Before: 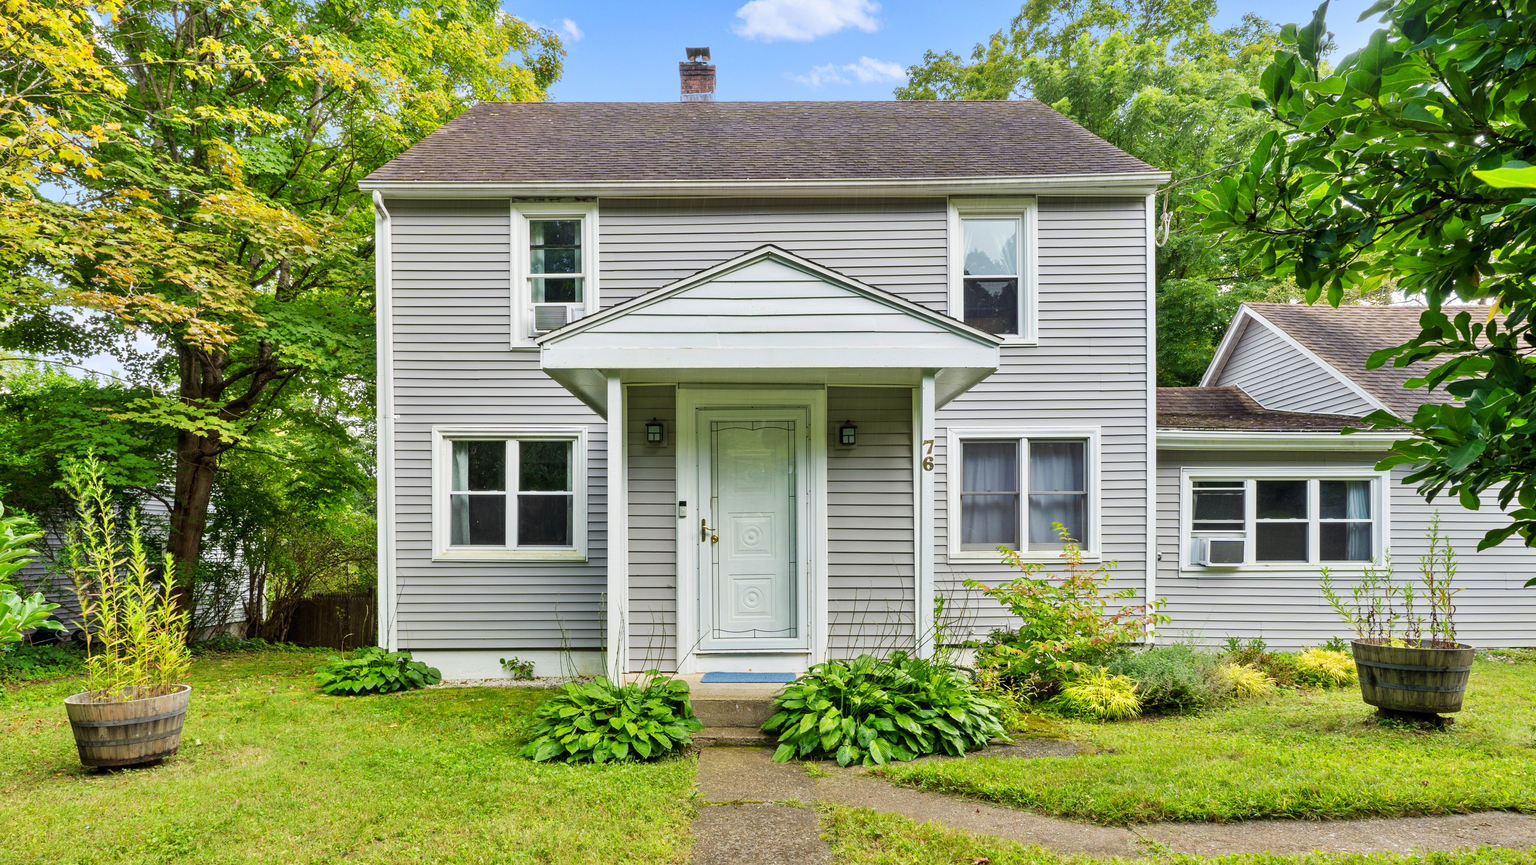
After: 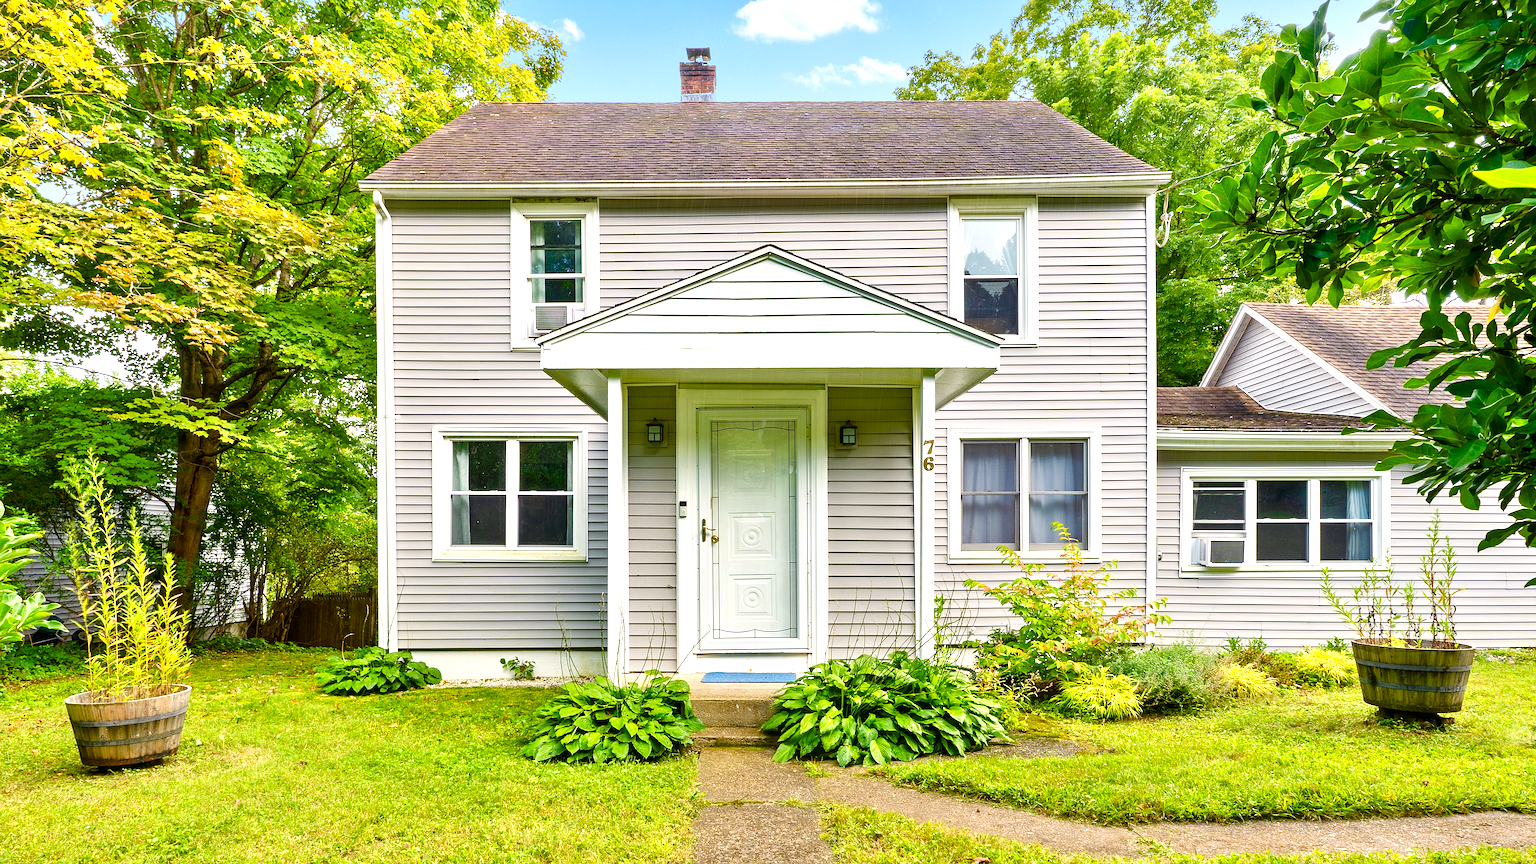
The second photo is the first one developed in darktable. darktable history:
exposure: exposure 0.606 EV, compensate highlight preservation false
sharpen: on, module defaults
color balance rgb: highlights gain › chroma 1.427%, highlights gain › hue 51.29°, linear chroma grading › shadows 19.91%, linear chroma grading › highlights 3.419%, linear chroma grading › mid-tones 10.502%, perceptual saturation grading › global saturation 20%, perceptual saturation grading › highlights -25.43%, perceptual saturation grading › shadows 49.509%, global vibrance 20%
